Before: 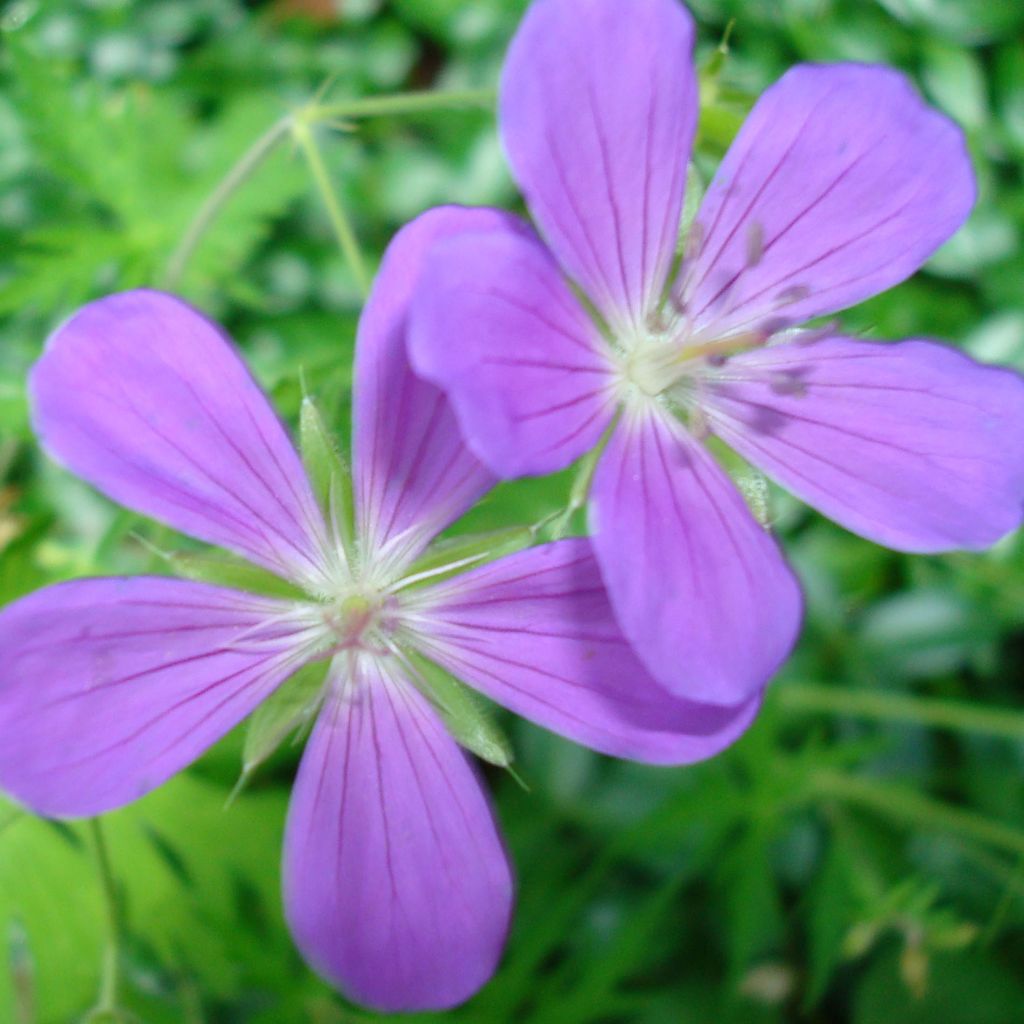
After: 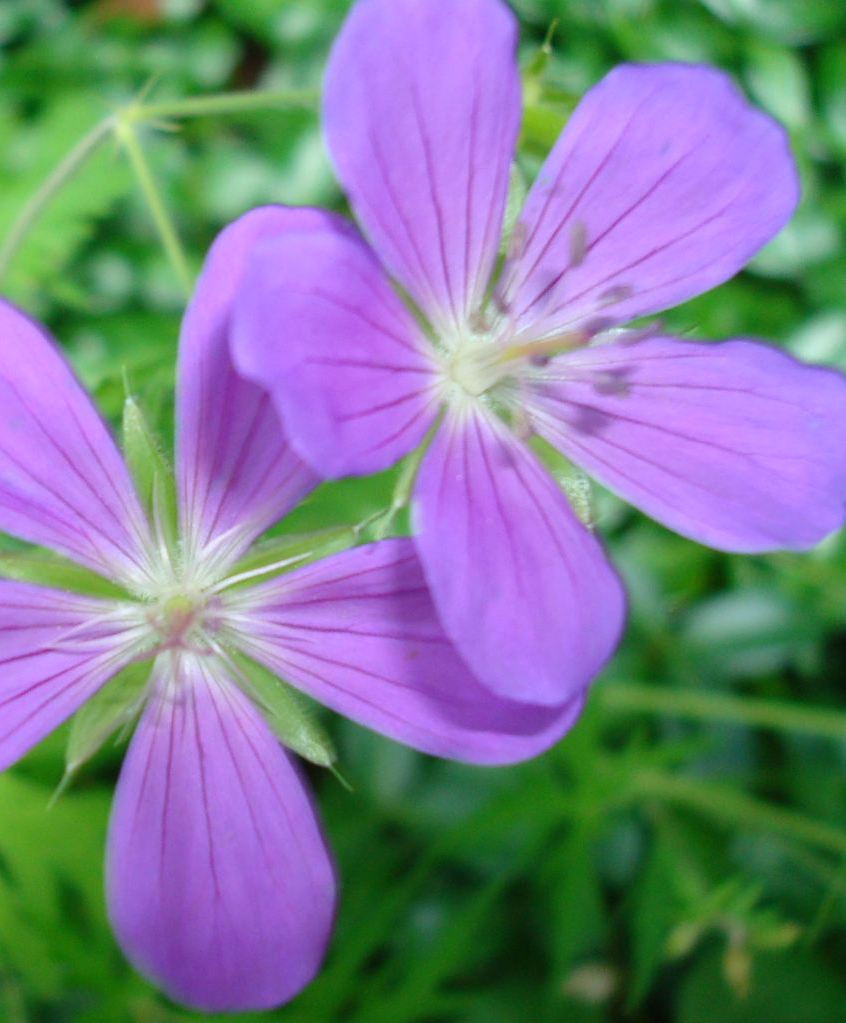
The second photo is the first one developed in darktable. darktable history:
tone equalizer: mask exposure compensation -0.497 EV
crop: left 17.376%, bottom 0.02%
